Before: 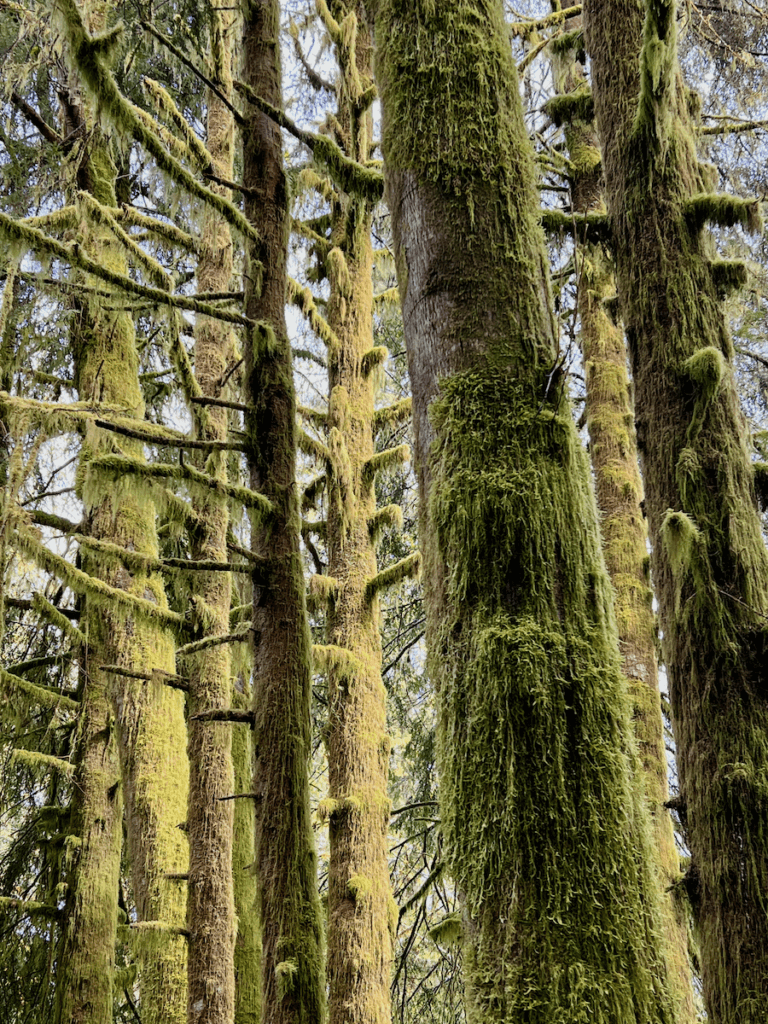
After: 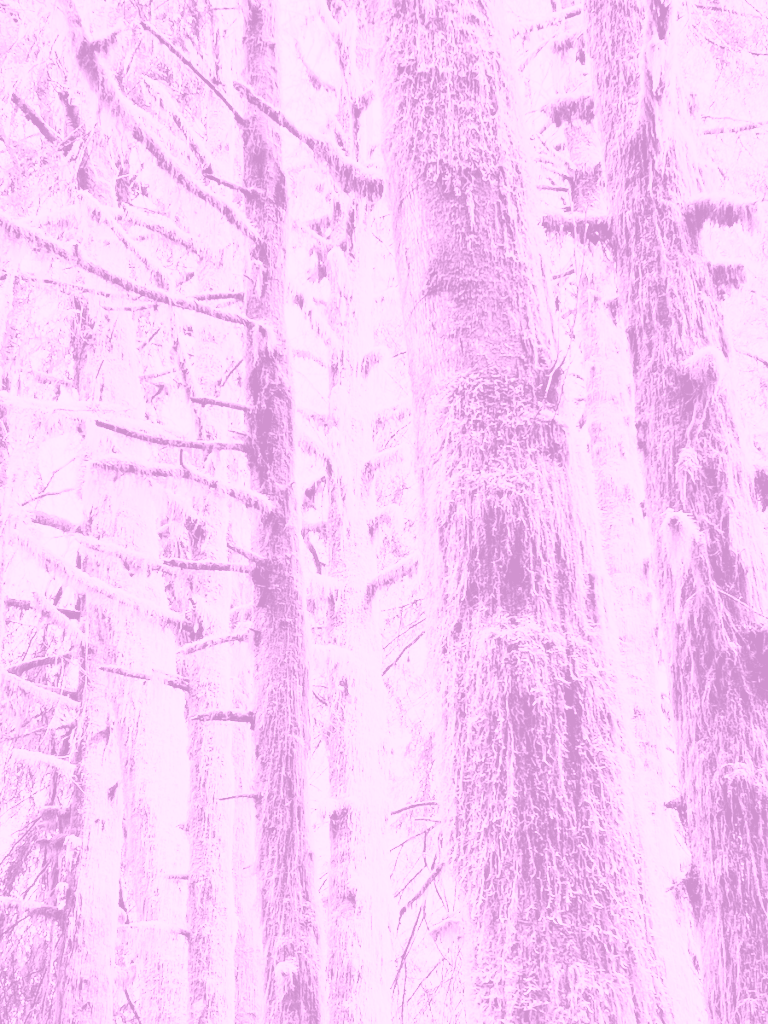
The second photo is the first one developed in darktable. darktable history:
colorize: hue 331.2°, saturation 69%, source mix 30.28%, lightness 69.02%, version 1
base curve: curves: ch0 [(0, 0) (0.028, 0.03) (0.121, 0.232) (0.46, 0.748) (0.859, 0.968) (1, 1)], preserve colors none
exposure: black level correction 0, exposure 1.675 EV, compensate exposure bias true, compensate highlight preservation false
